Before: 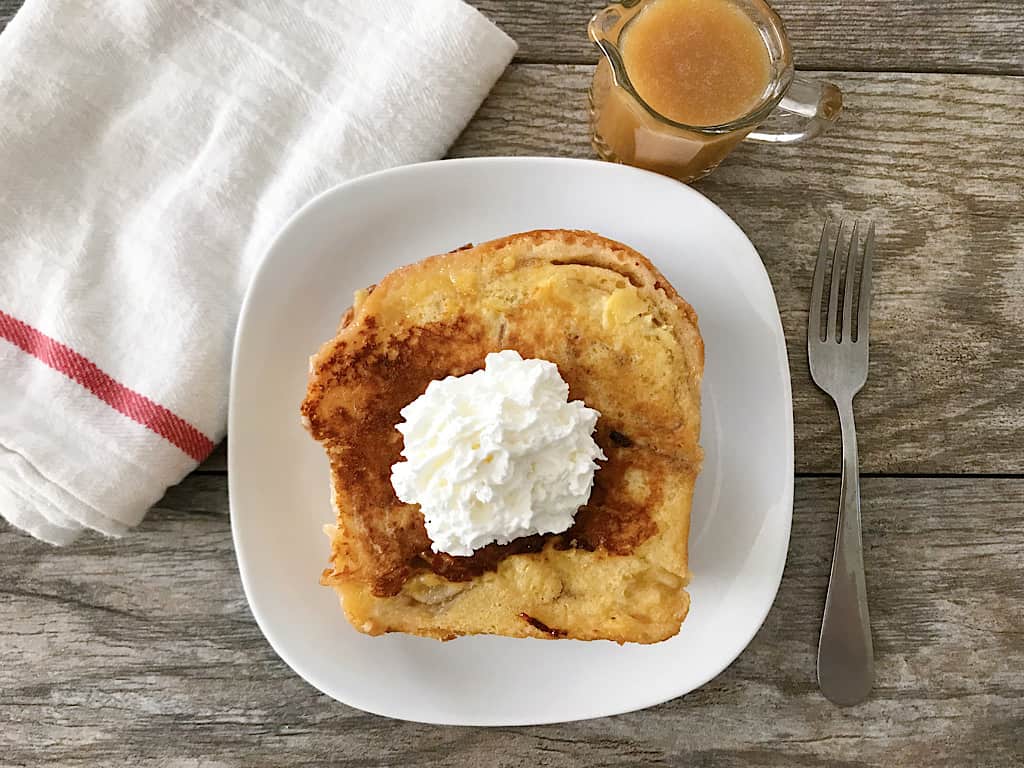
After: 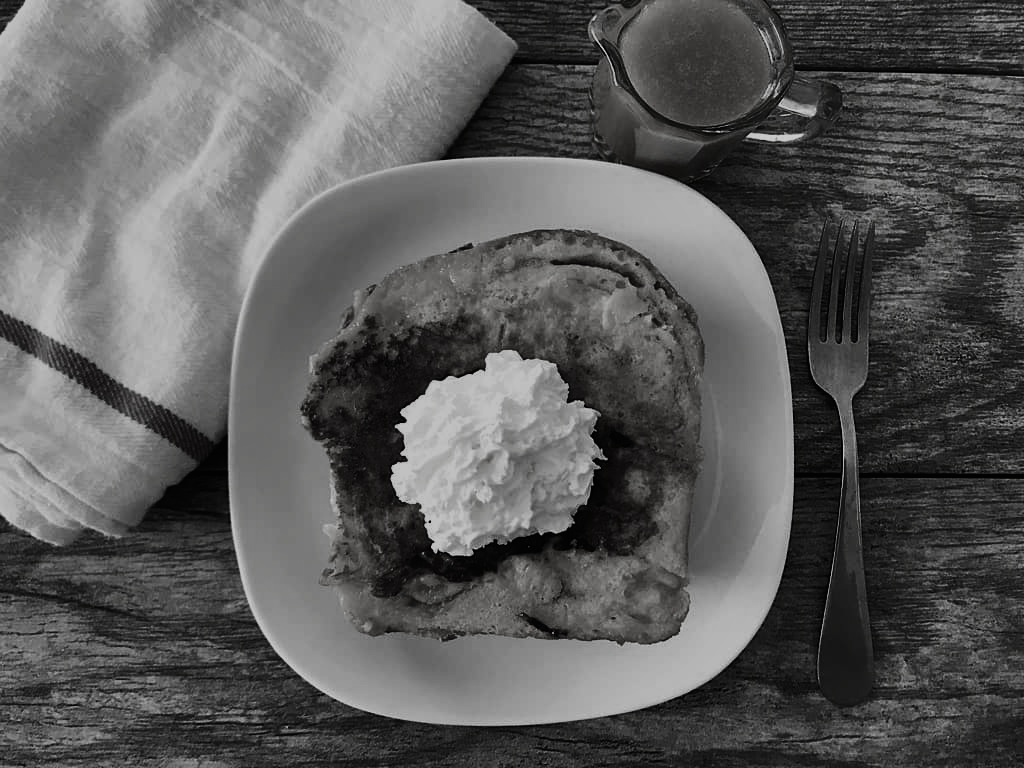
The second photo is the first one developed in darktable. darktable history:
exposure: black level correction -0.026, exposure -0.119 EV, compensate highlight preservation false
contrast brightness saturation: contrast 0.017, brightness -0.998, saturation -0.981
filmic rgb: black relative exposure -7.65 EV, white relative exposure 4.56 EV, threshold 3.02 EV, hardness 3.61, enable highlight reconstruction true
color balance rgb: perceptual saturation grading › global saturation 0.571%, perceptual brilliance grading › global brilliance 18.093%
shadows and highlights: shadows 43.62, white point adjustment -1.34, highlights color adjustment 0.582%, soften with gaussian
